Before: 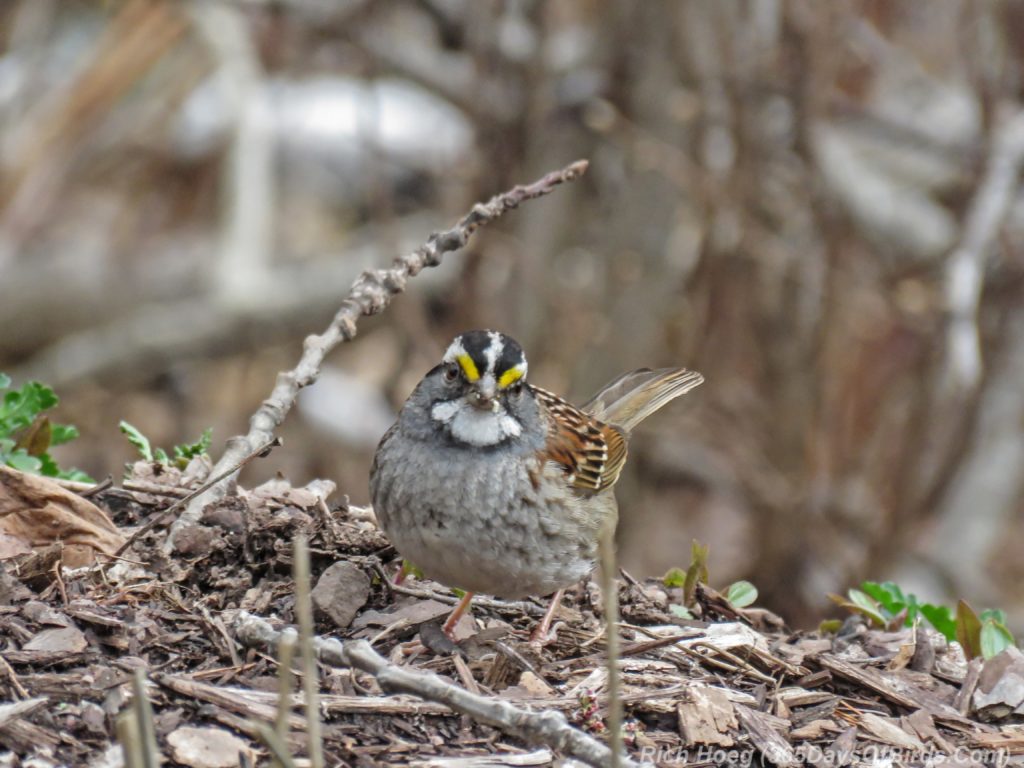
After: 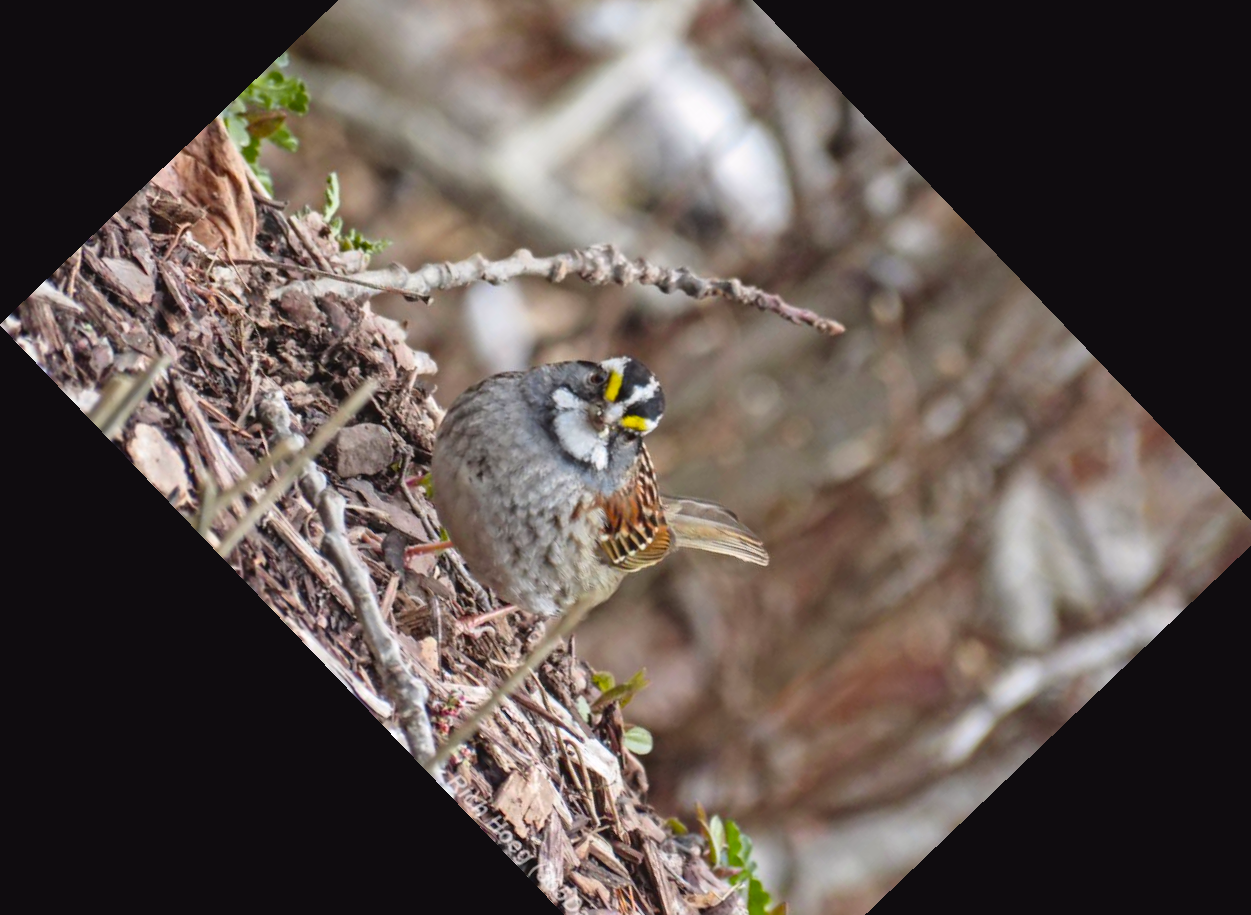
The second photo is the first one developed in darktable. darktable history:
crop and rotate: angle -46.26°, top 16.234%, right 0.912%, bottom 11.704%
tone curve: curves: ch0 [(0, 0.036) (0.119, 0.115) (0.461, 0.479) (0.715, 0.767) (0.817, 0.865) (1, 0.998)]; ch1 [(0, 0) (0.377, 0.416) (0.44, 0.461) (0.487, 0.49) (0.514, 0.525) (0.538, 0.561) (0.67, 0.713) (1, 1)]; ch2 [(0, 0) (0.38, 0.405) (0.463, 0.445) (0.492, 0.486) (0.529, 0.533) (0.578, 0.59) (0.653, 0.698) (1, 1)], color space Lab, independent channels, preserve colors none
